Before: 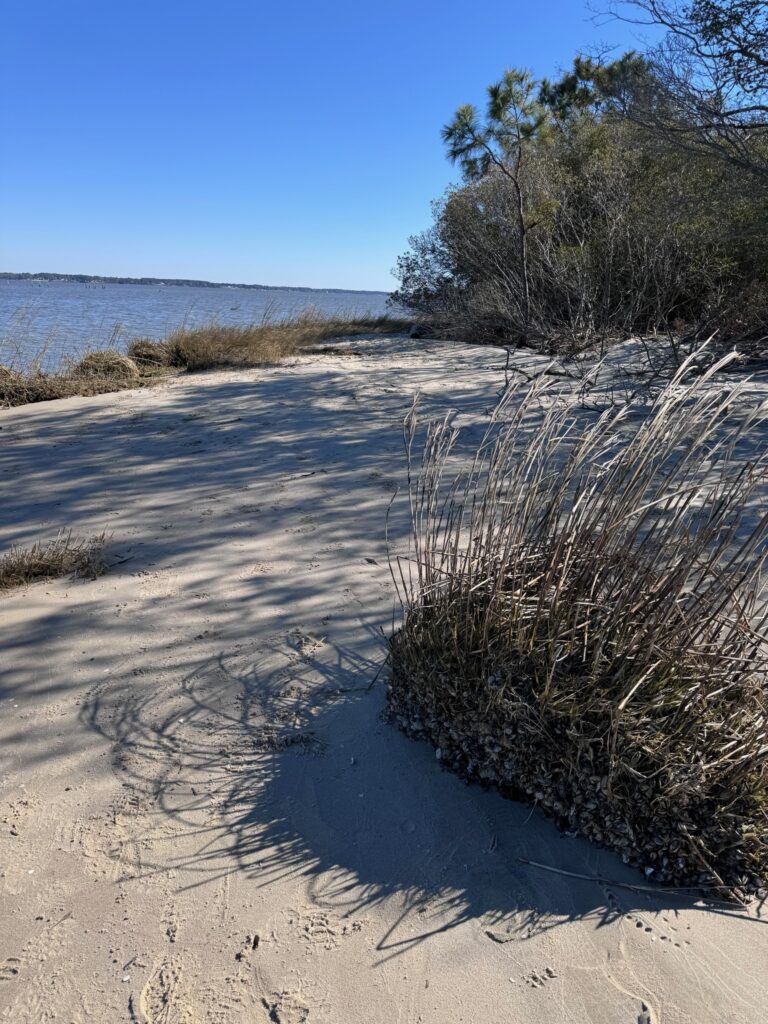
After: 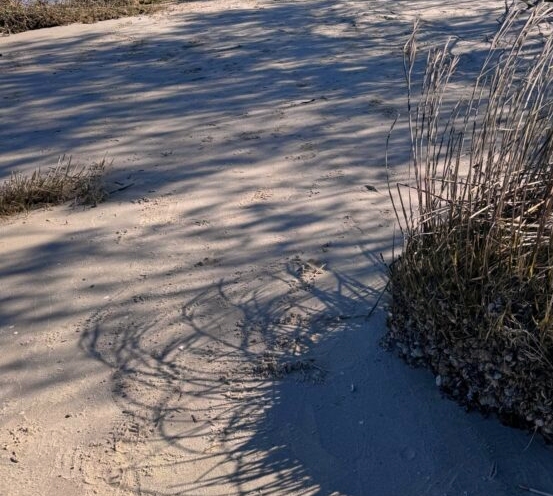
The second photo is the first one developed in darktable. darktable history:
color correction: highlights a* 3.22, highlights b* 1.93, saturation 1.19
crop: top 36.498%, right 27.964%, bottom 14.995%
